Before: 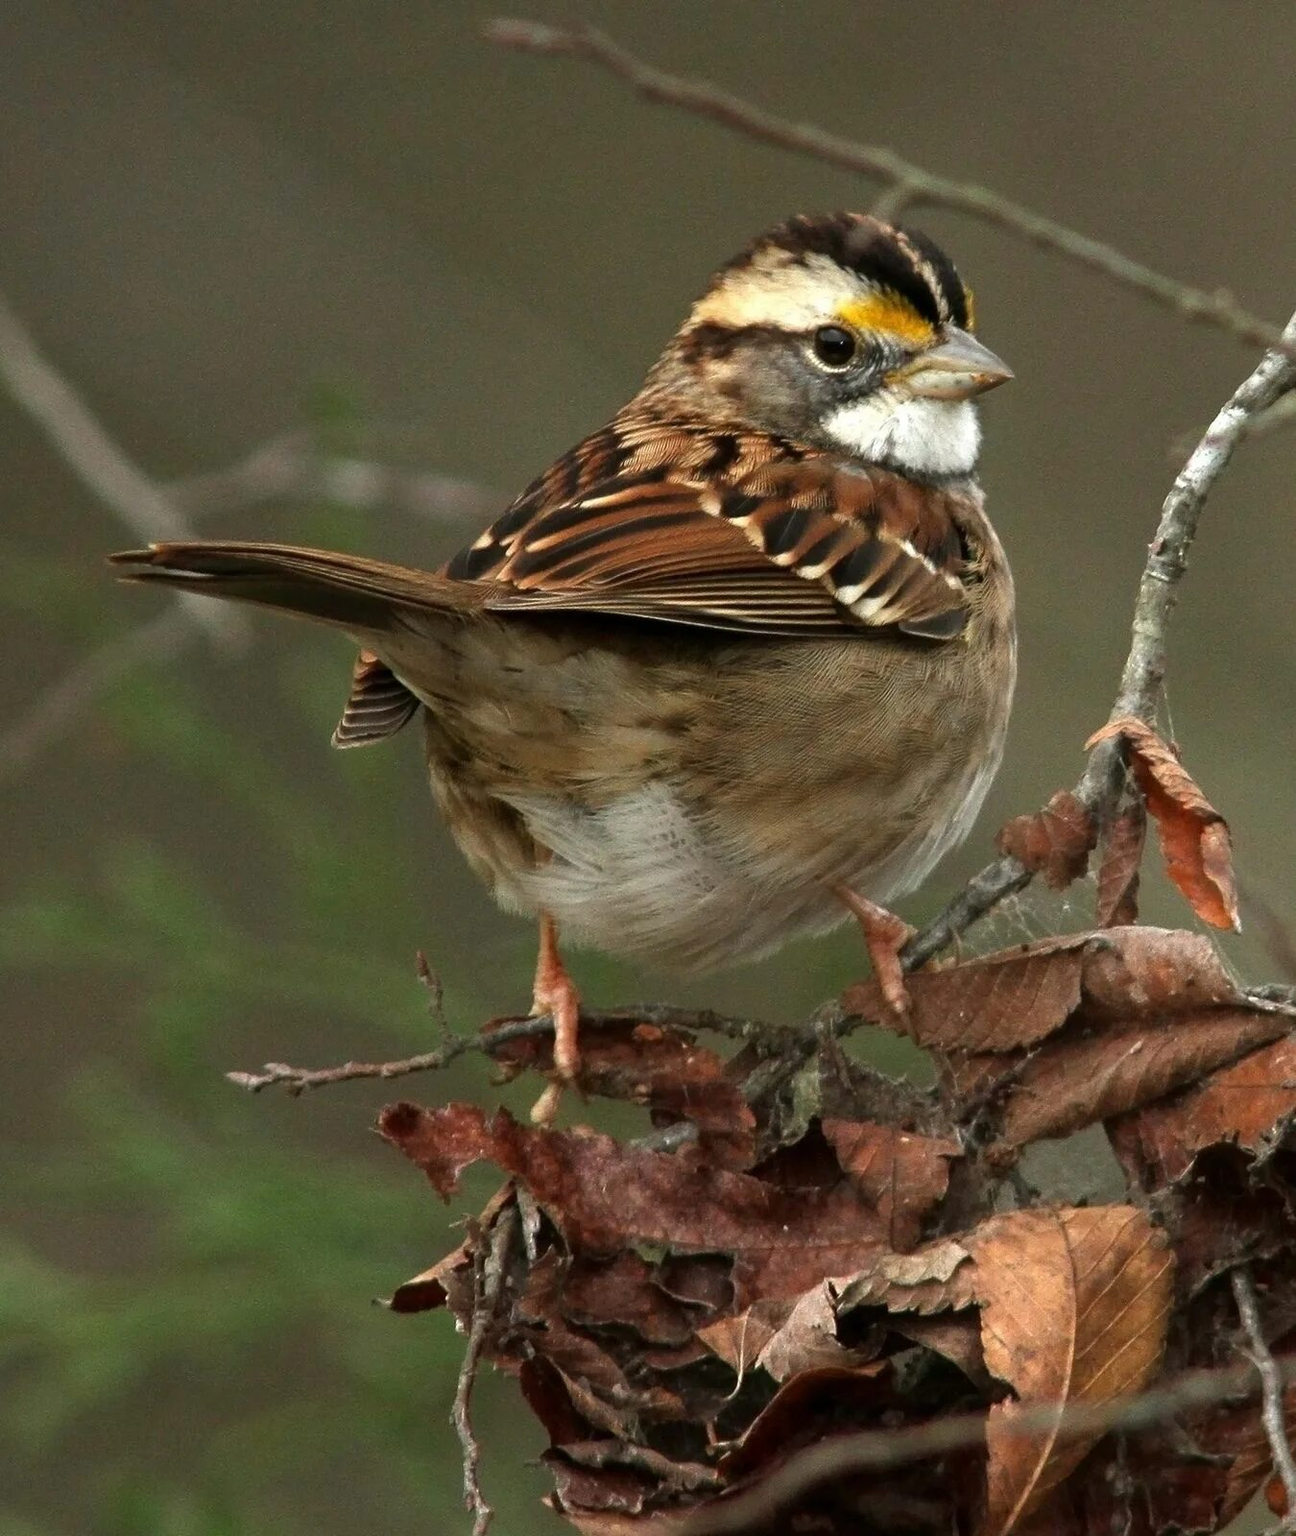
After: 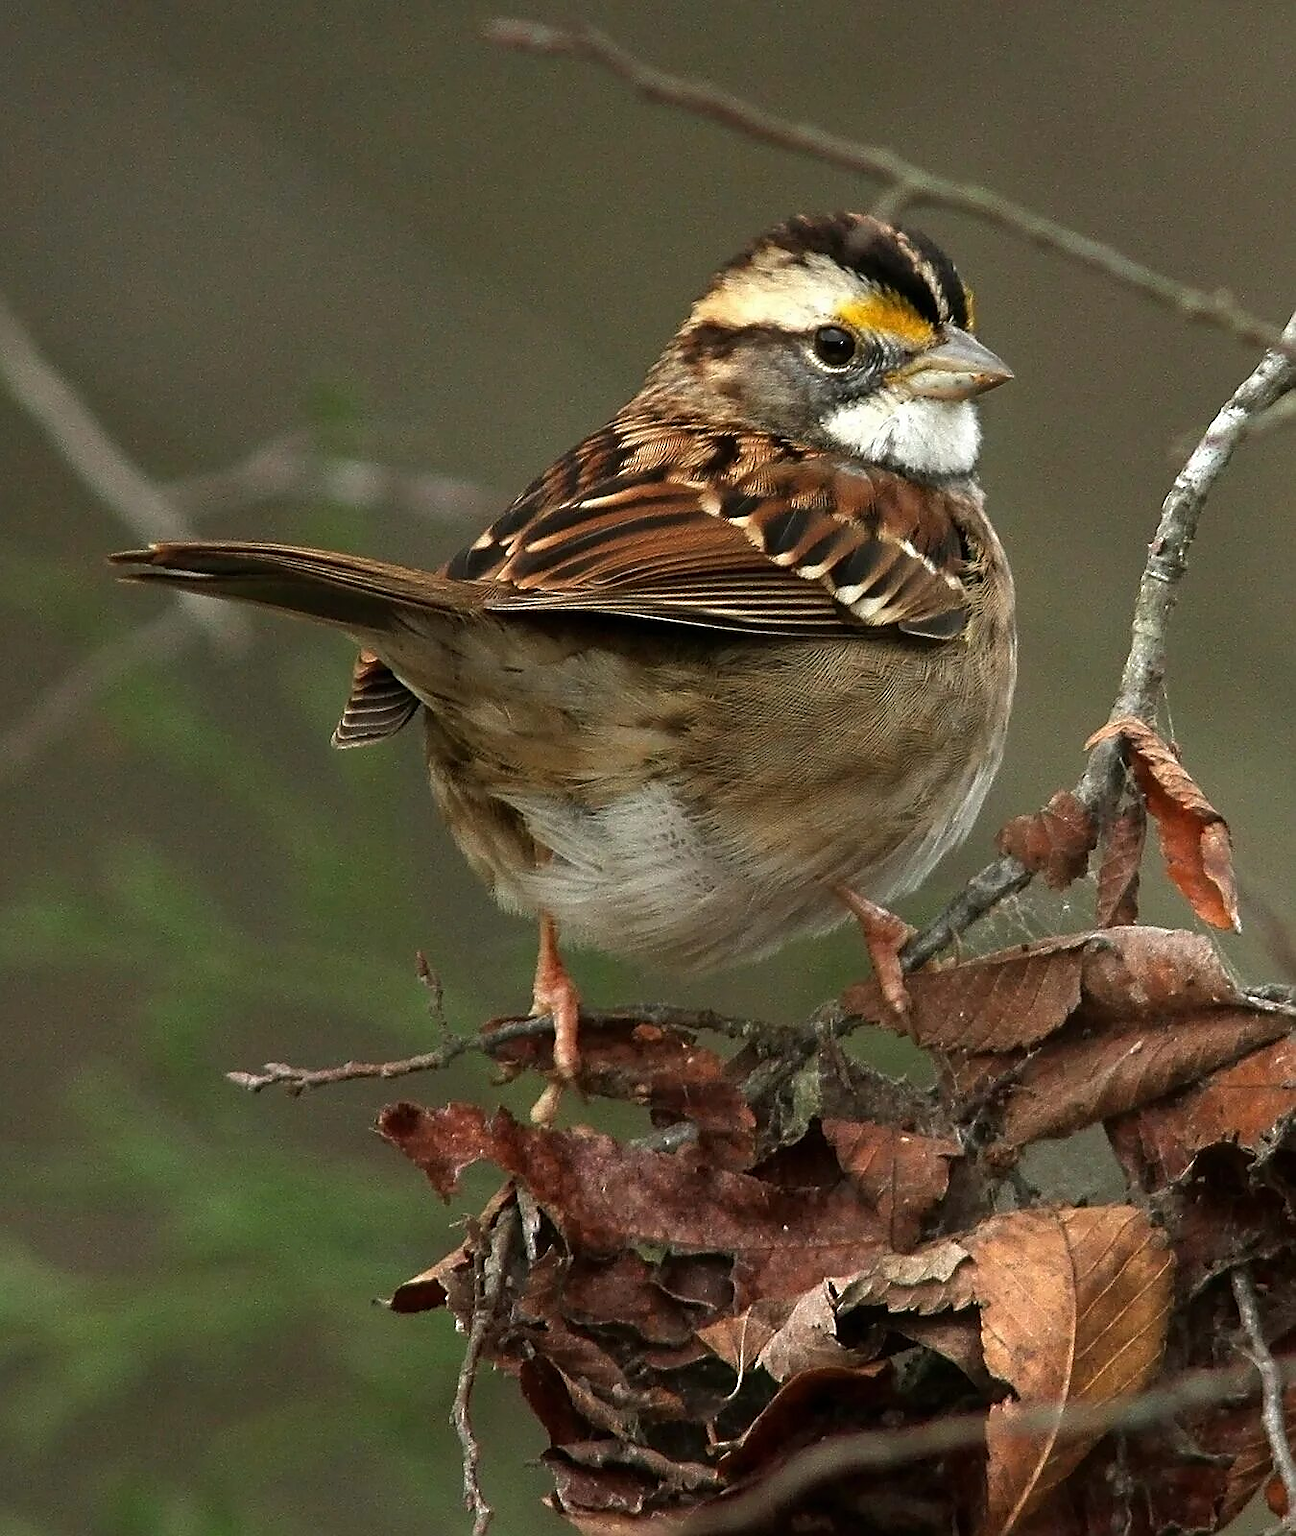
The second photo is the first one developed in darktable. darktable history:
sharpen: radius 1.387, amount 1.24, threshold 0.841
